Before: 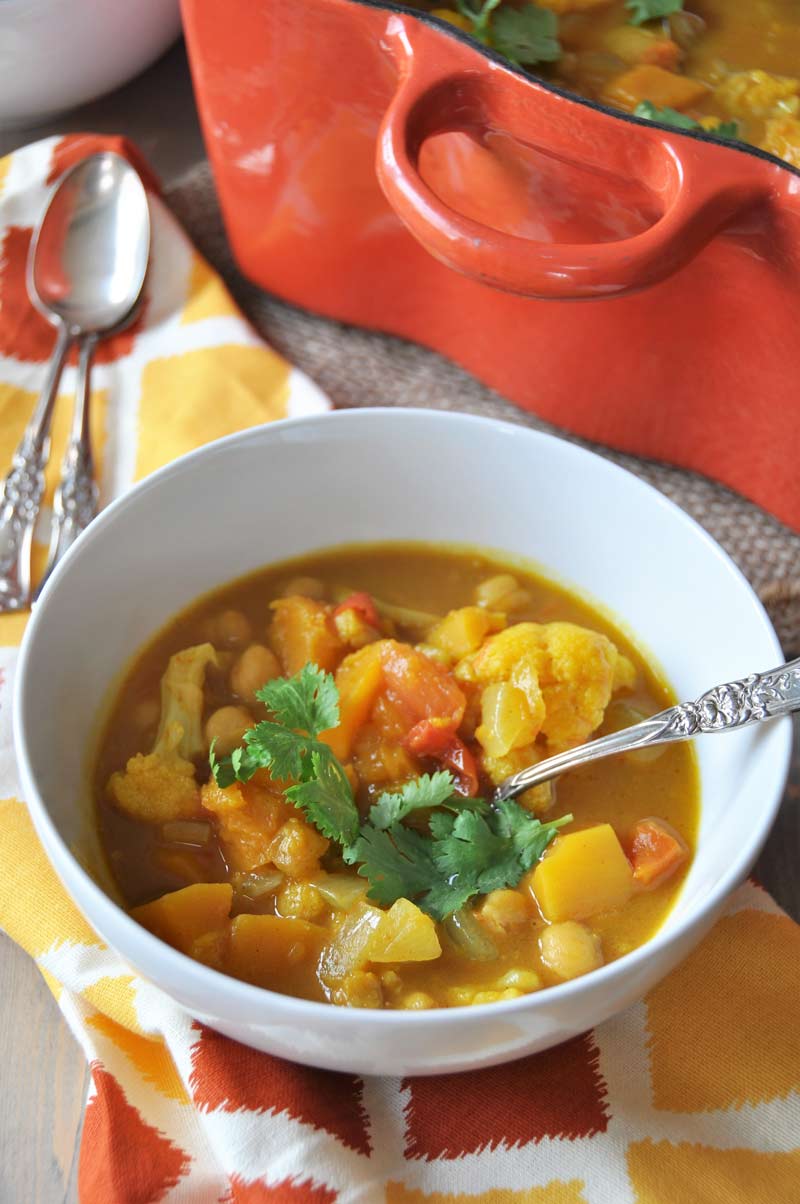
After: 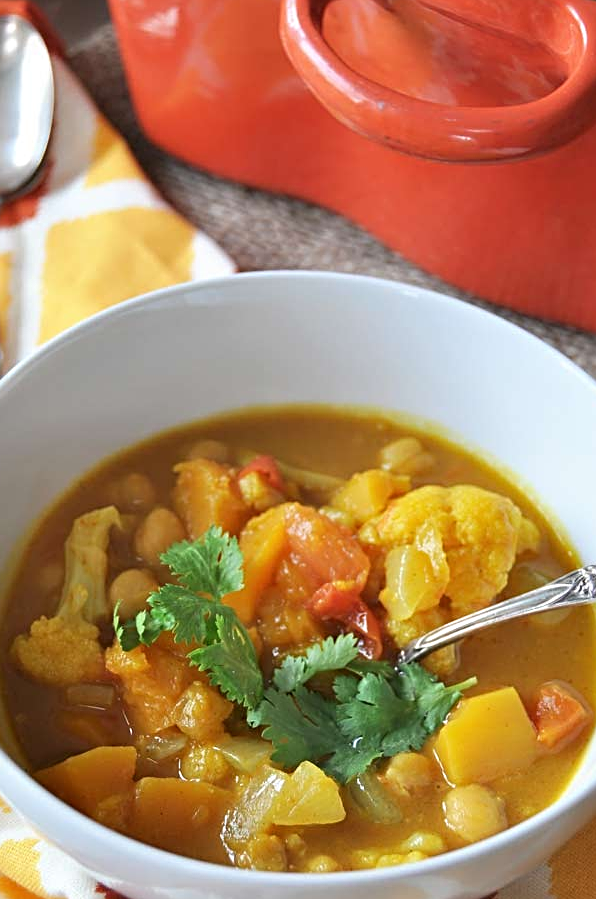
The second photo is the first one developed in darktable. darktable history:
sharpen: radius 3.138
crop and rotate: left 12.027%, top 11.428%, right 13.43%, bottom 13.851%
